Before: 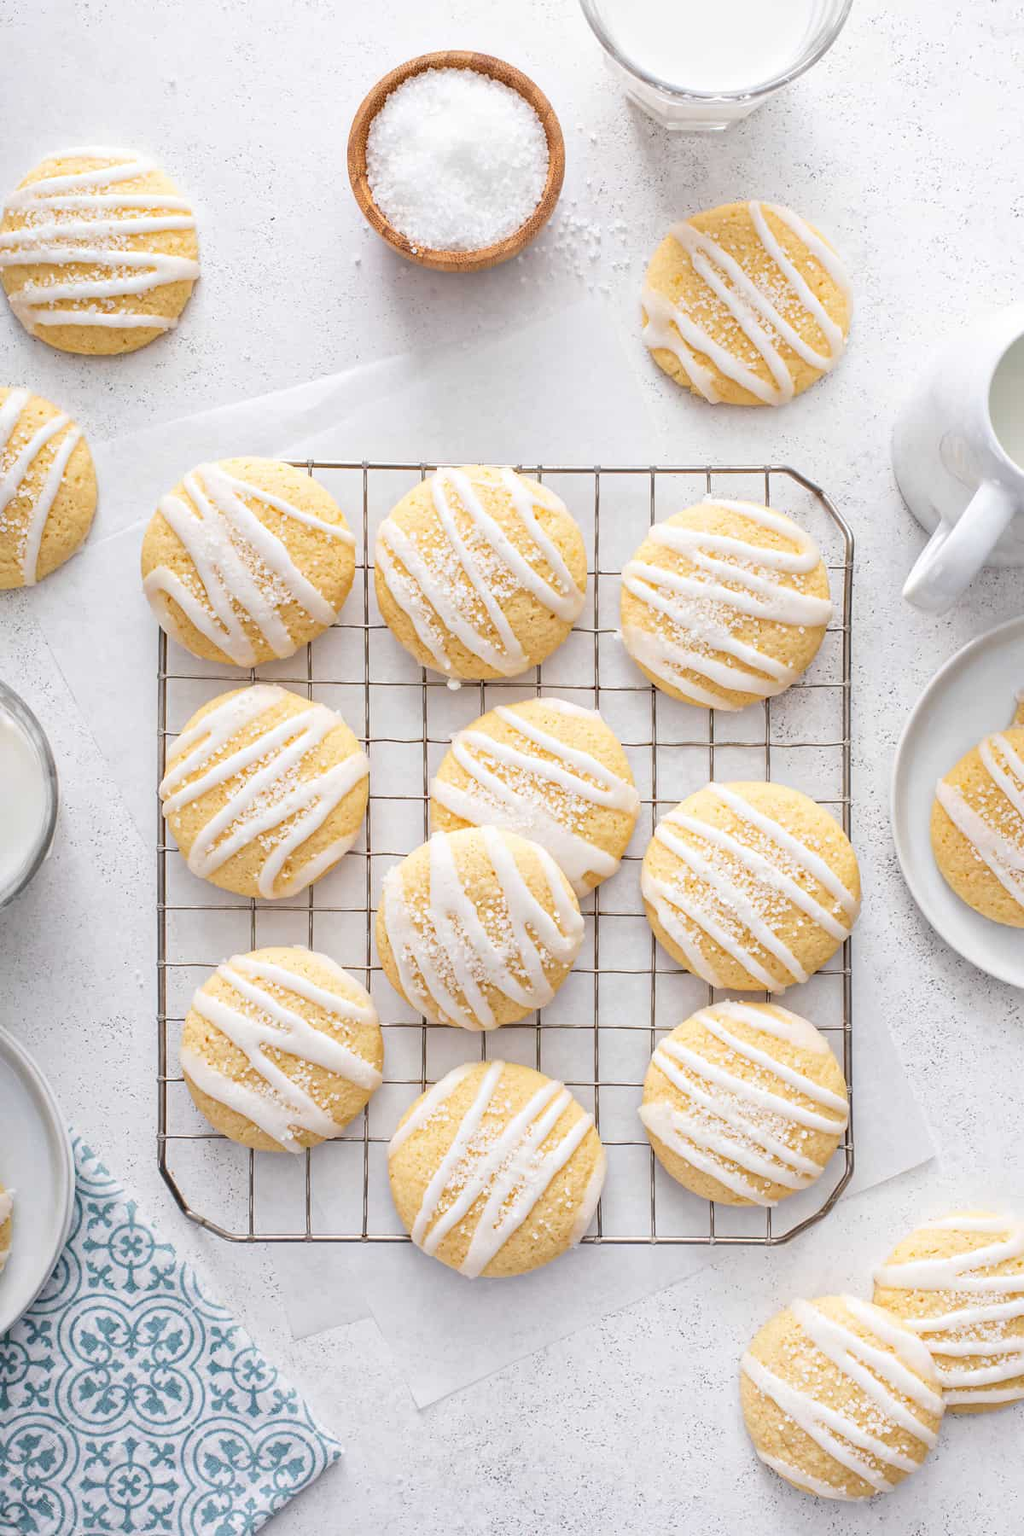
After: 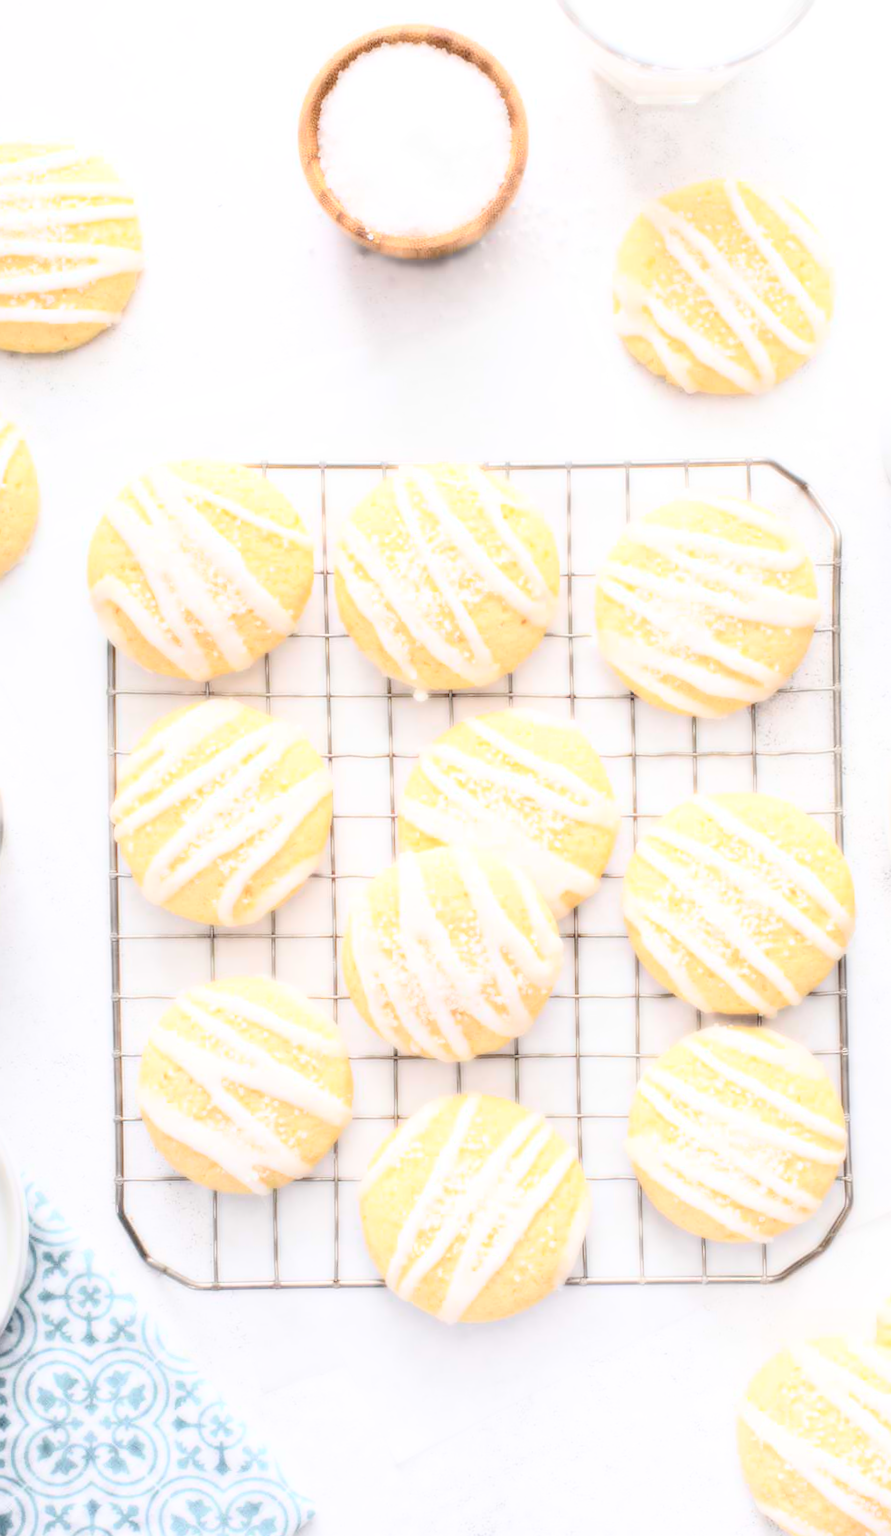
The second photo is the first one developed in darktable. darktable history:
bloom: size 0%, threshold 54.82%, strength 8.31%
crop and rotate: angle 1°, left 4.281%, top 0.642%, right 11.383%, bottom 2.486%
